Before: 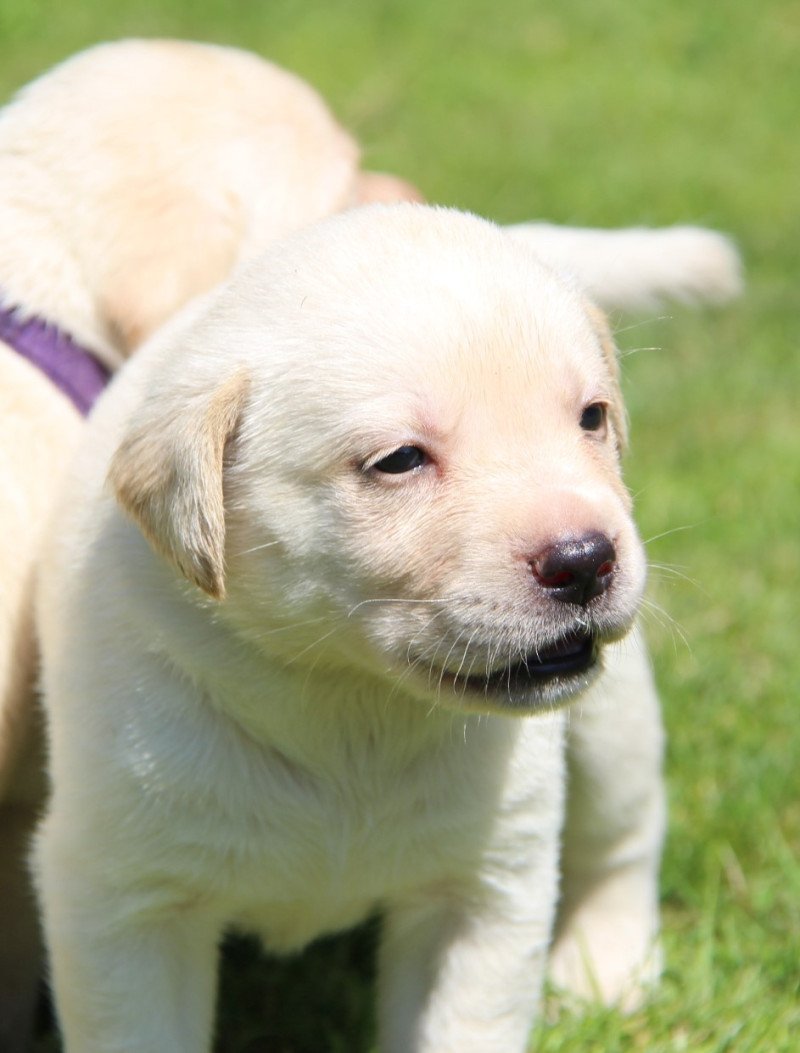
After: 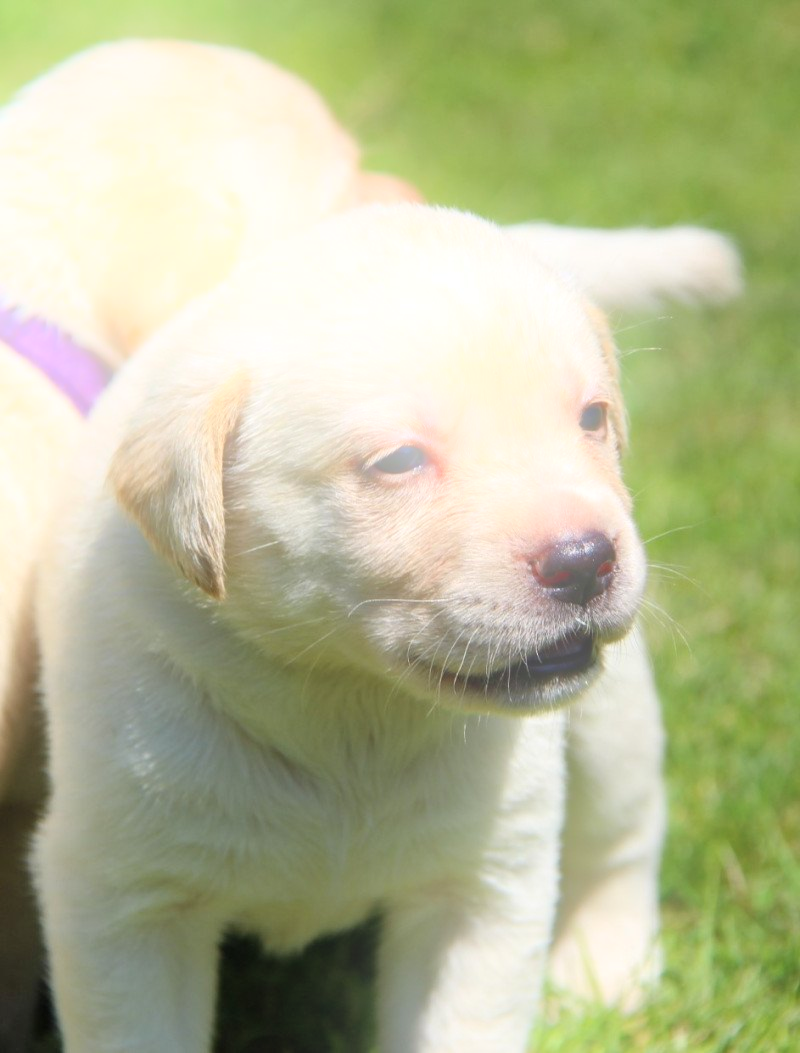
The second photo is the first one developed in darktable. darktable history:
bloom: on, module defaults
shadows and highlights: soften with gaussian
